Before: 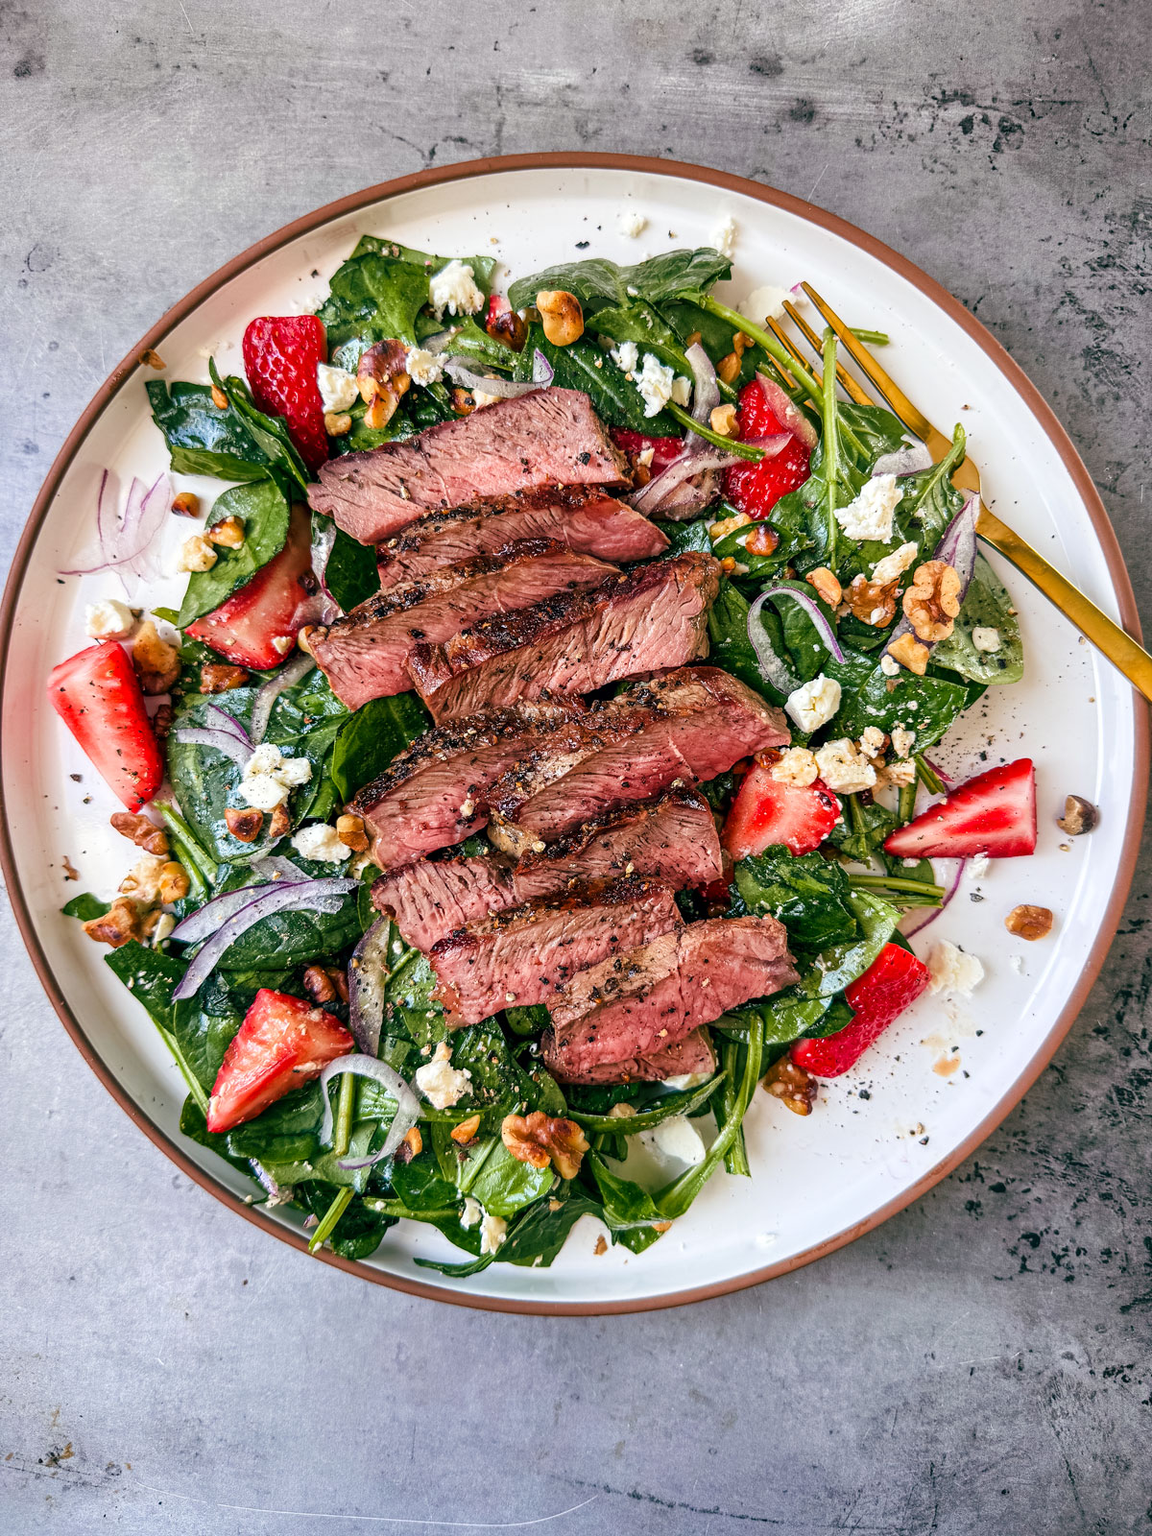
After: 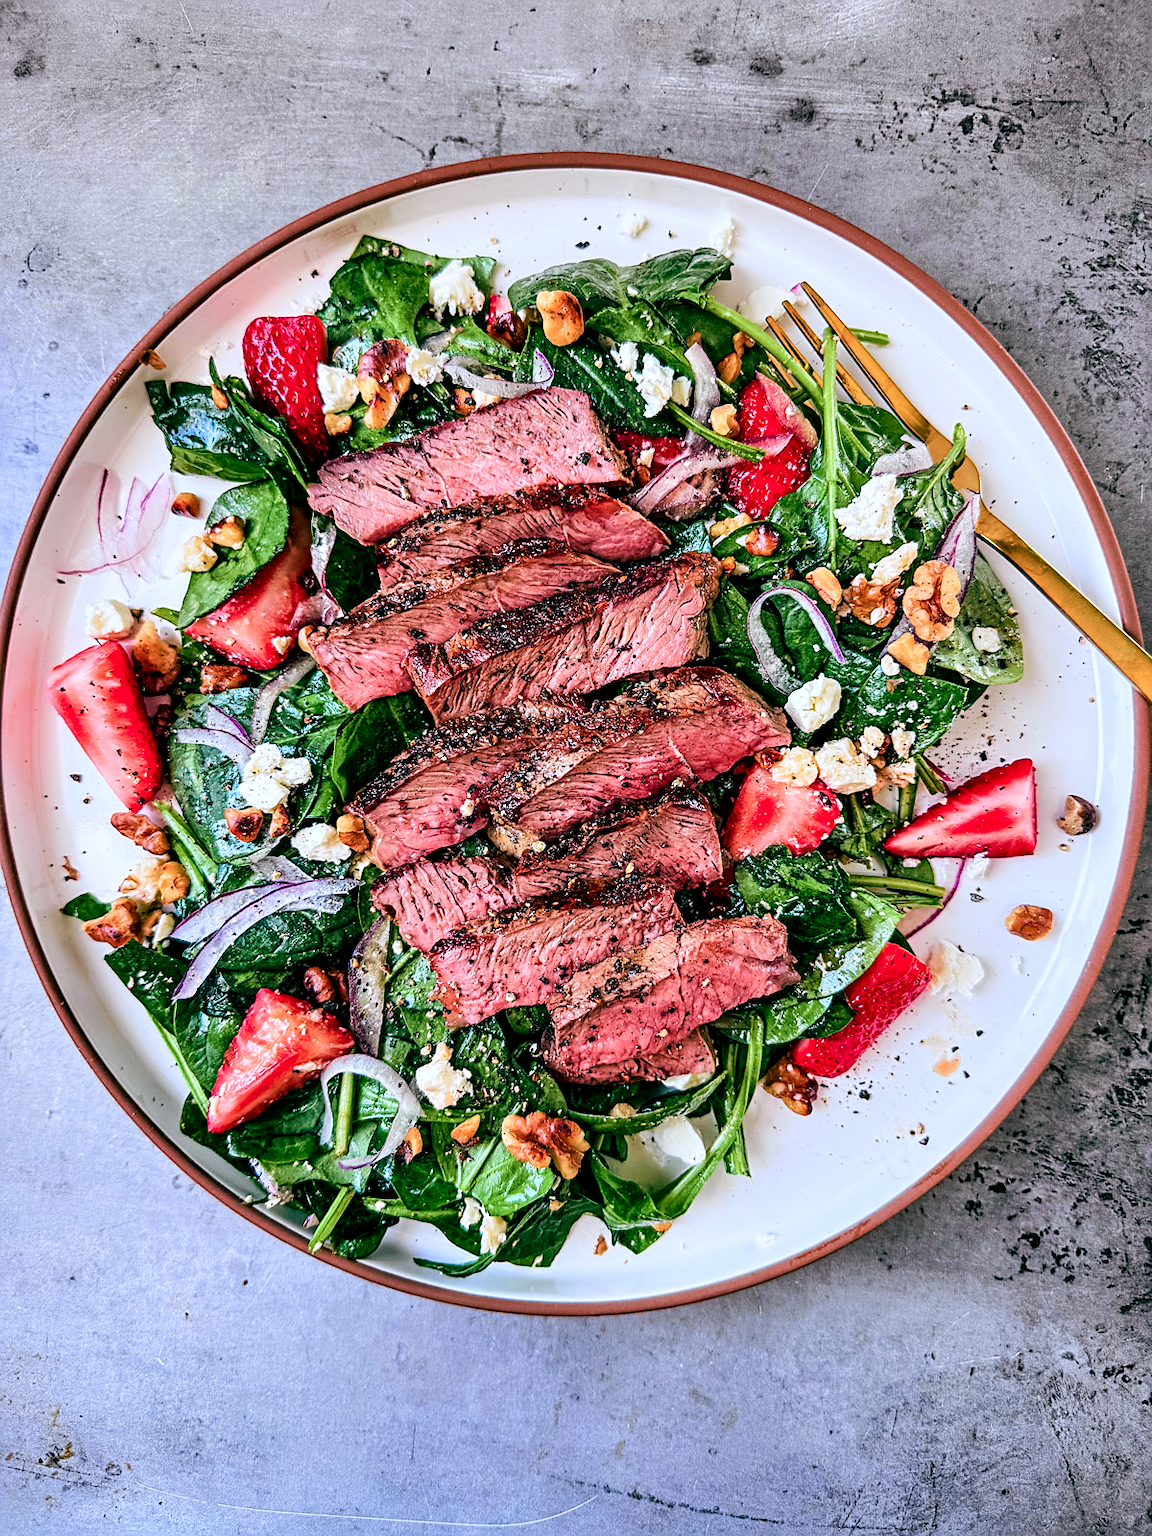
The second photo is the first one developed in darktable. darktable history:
contrast equalizer: octaves 7, y [[0.6 ×6], [0.55 ×6], [0 ×6], [0 ×6], [0 ×6]], mix 0.3
sharpen: on, module defaults
levels: mode automatic, black 0.023%, white 99.97%, levels [0.062, 0.494, 0.925]
shadows and highlights: shadows 20.91, highlights -35.45, soften with gaussian
tone curve: curves: ch0 [(0, 0.019) (0.066, 0.043) (0.189, 0.182) (0.368, 0.407) (0.501, 0.564) (0.677, 0.729) (0.851, 0.861) (0.997, 0.959)]; ch1 [(0, 0) (0.187, 0.121) (0.388, 0.346) (0.437, 0.409) (0.474, 0.472) (0.499, 0.501) (0.514, 0.515) (0.542, 0.557) (0.645, 0.686) (0.812, 0.856) (1, 1)]; ch2 [(0, 0) (0.246, 0.214) (0.421, 0.427) (0.459, 0.484) (0.5, 0.504) (0.518, 0.523) (0.529, 0.548) (0.56, 0.576) (0.607, 0.63) (0.744, 0.734) (0.867, 0.821) (0.993, 0.889)], color space Lab, independent channels, preserve colors none
color calibration: illuminant as shot in camera, x 0.37, y 0.382, temperature 4313.32 K
